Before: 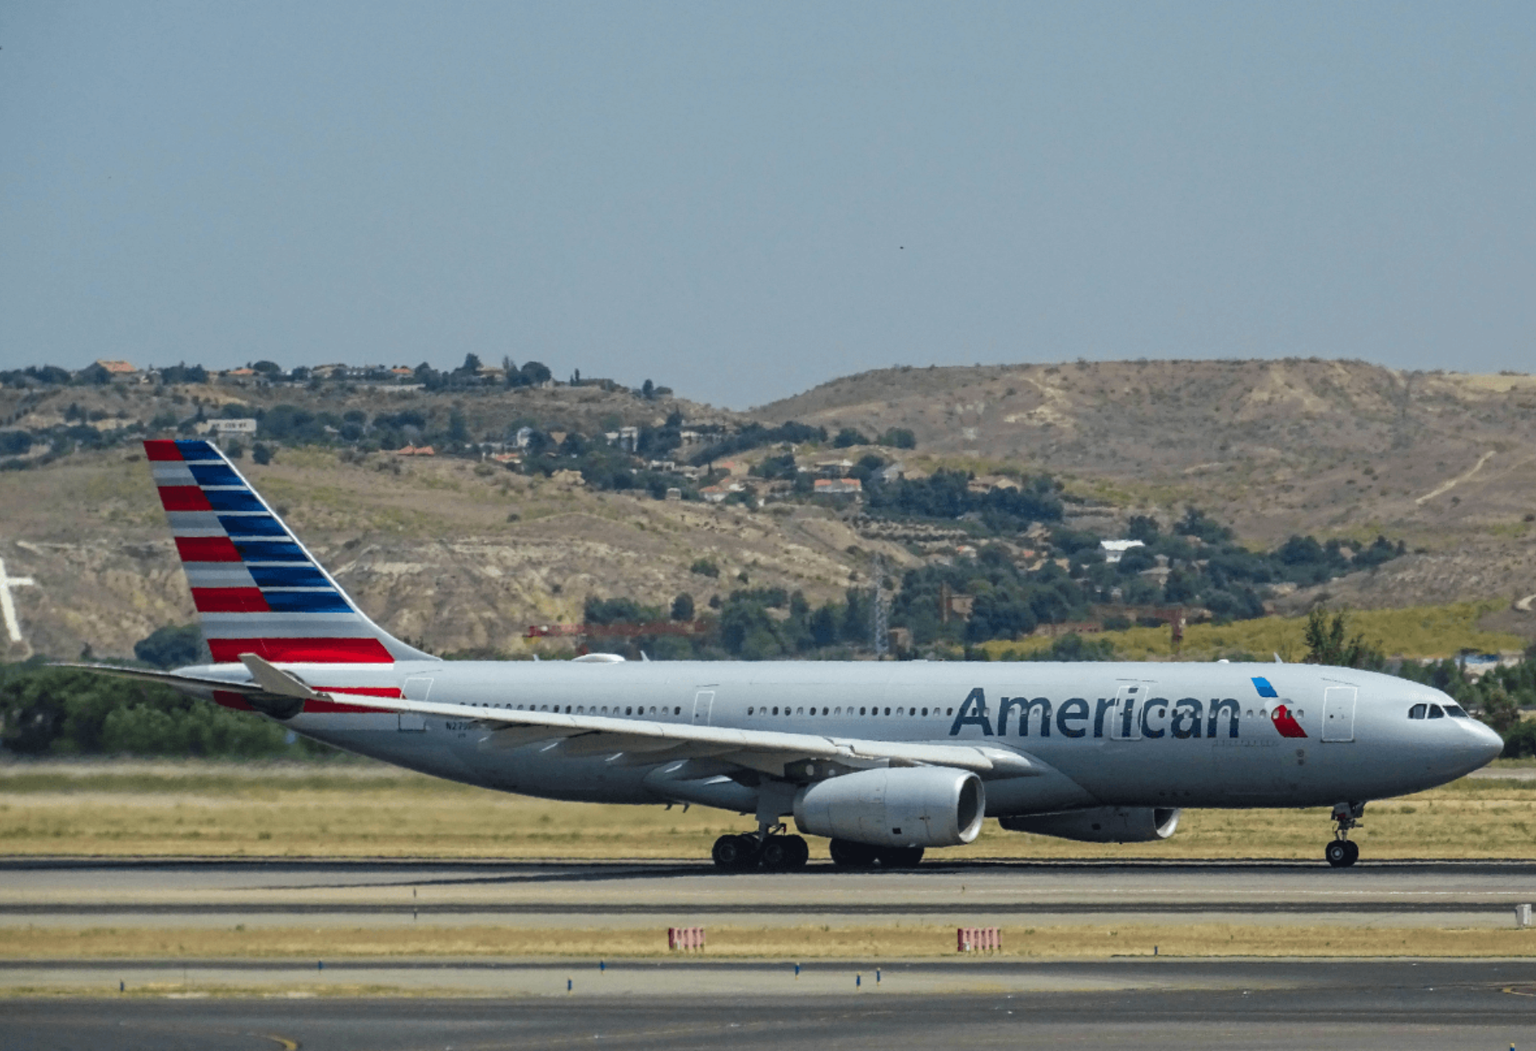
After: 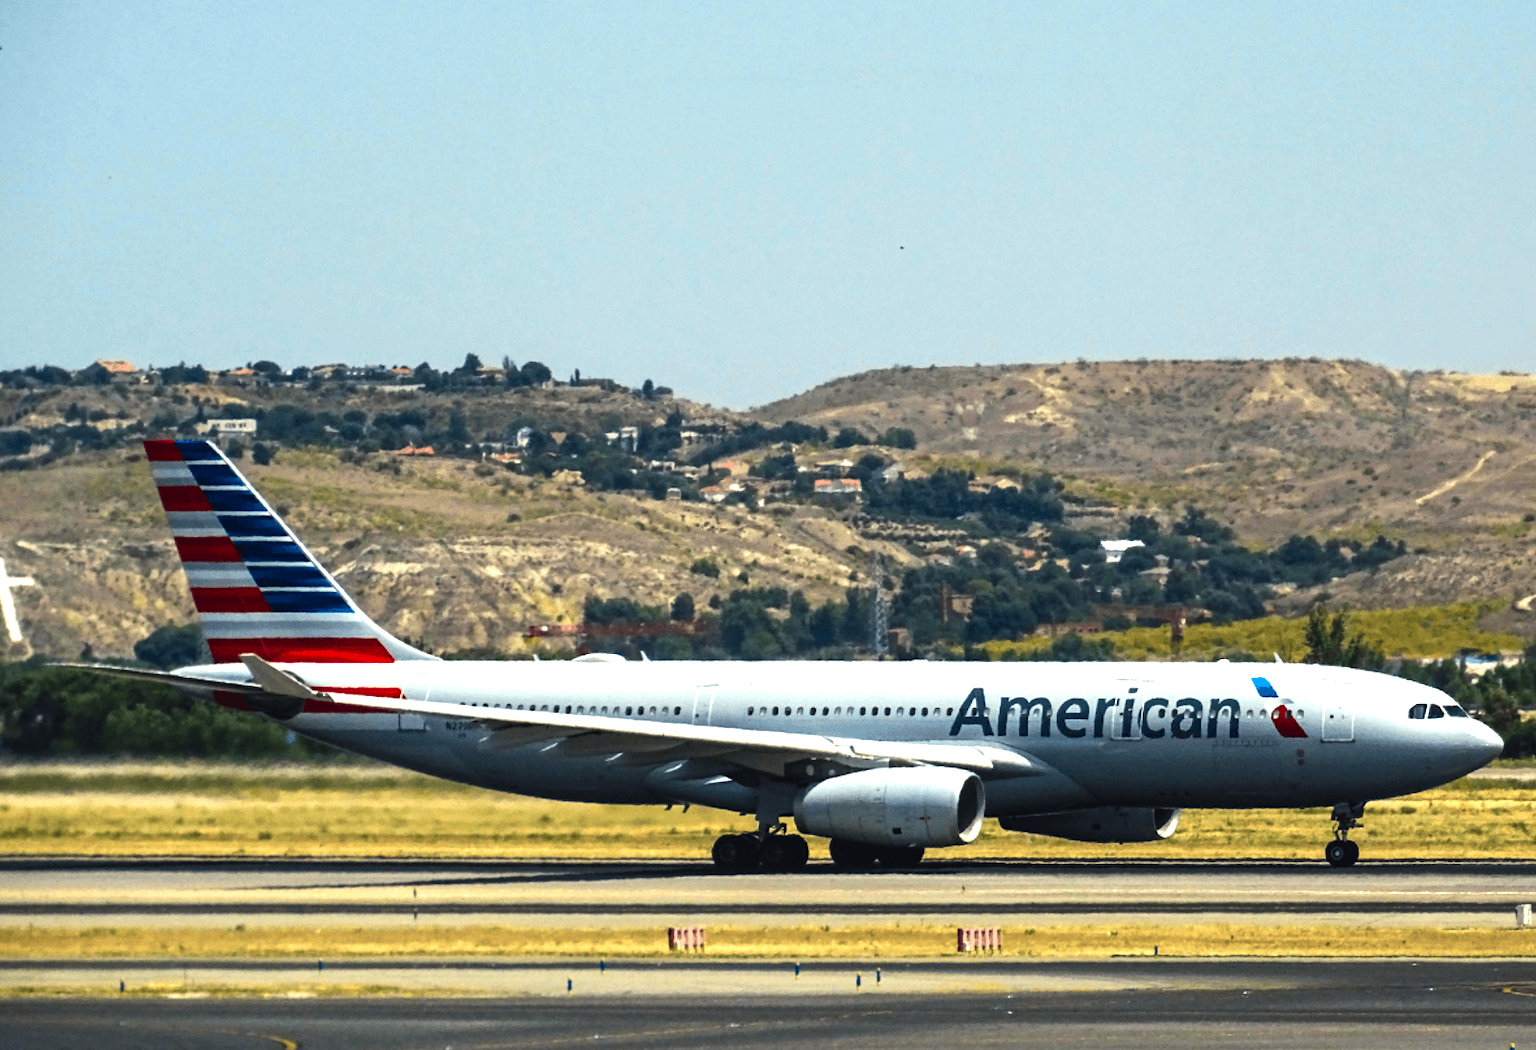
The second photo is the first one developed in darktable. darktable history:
color balance rgb: highlights gain › chroma 3.09%, highlights gain › hue 75.66°, global offset › luminance 0.257%, perceptual saturation grading › global saturation 31.124%, perceptual brilliance grading › global brilliance 14.718%, perceptual brilliance grading › shadows -34.905%, global vibrance 20%
tone equalizer: -8 EV -0.718 EV, -7 EV -0.666 EV, -6 EV -0.595 EV, -5 EV -0.395 EV, -3 EV 0.368 EV, -2 EV 0.6 EV, -1 EV 0.685 EV, +0 EV 0.779 EV, edges refinement/feathering 500, mask exposure compensation -1.57 EV, preserve details no
